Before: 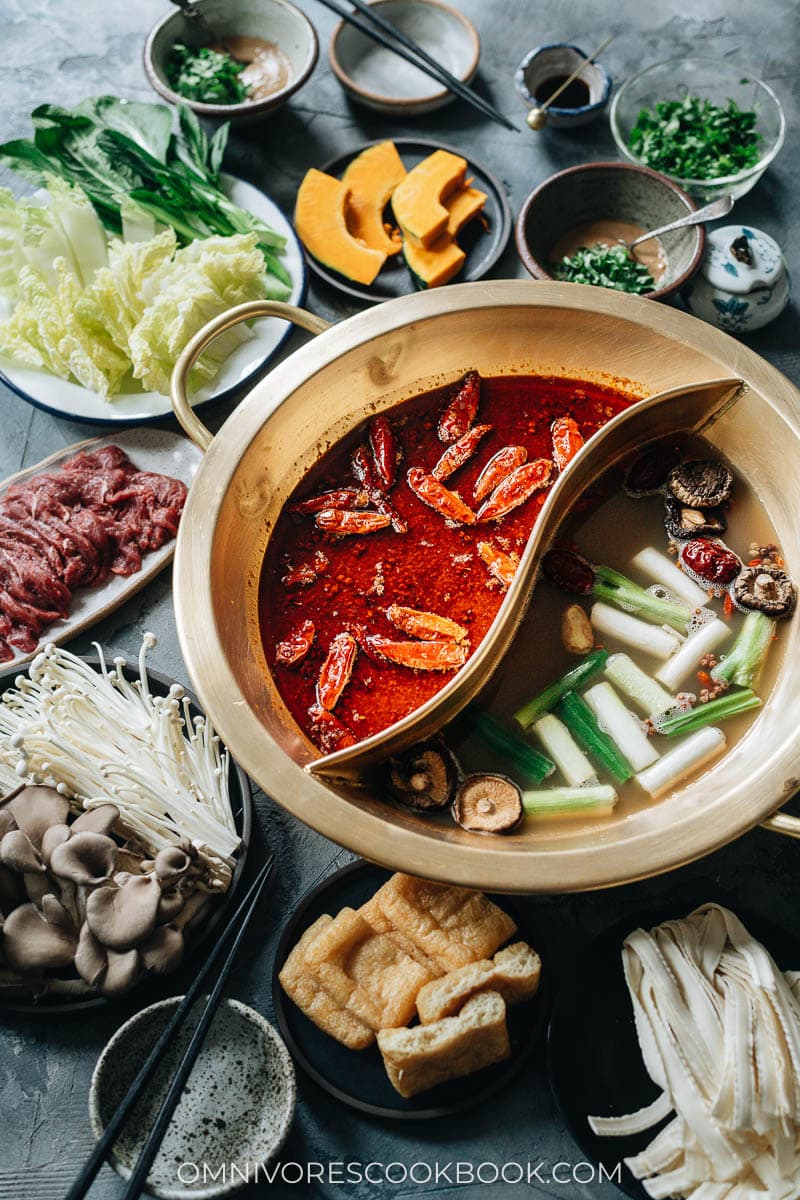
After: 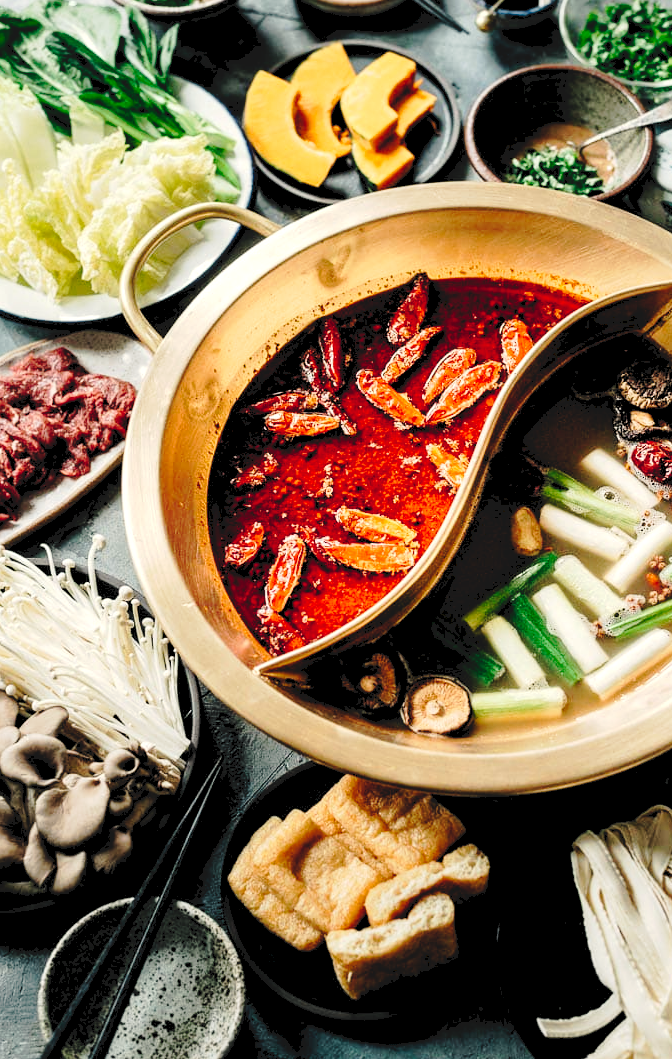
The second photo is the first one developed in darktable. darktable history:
white balance: red 1.045, blue 0.932
tone curve: curves: ch0 [(0, 0) (0.003, 0.085) (0.011, 0.086) (0.025, 0.086) (0.044, 0.088) (0.069, 0.093) (0.1, 0.102) (0.136, 0.12) (0.177, 0.157) (0.224, 0.203) (0.277, 0.277) (0.335, 0.36) (0.399, 0.463) (0.468, 0.559) (0.543, 0.626) (0.623, 0.703) (0.709, 0.789) (0.801, 0.869) (0.898, 0.927) (1, 1)], preserve colors none
rgb levels: levels [[0.01, 0.419, 0.839], [0, 0.5, 1], [0, 0.5, 1]]
crop: left 6.446%, top 8.188%, right 9.538%, bottom 3.548%
